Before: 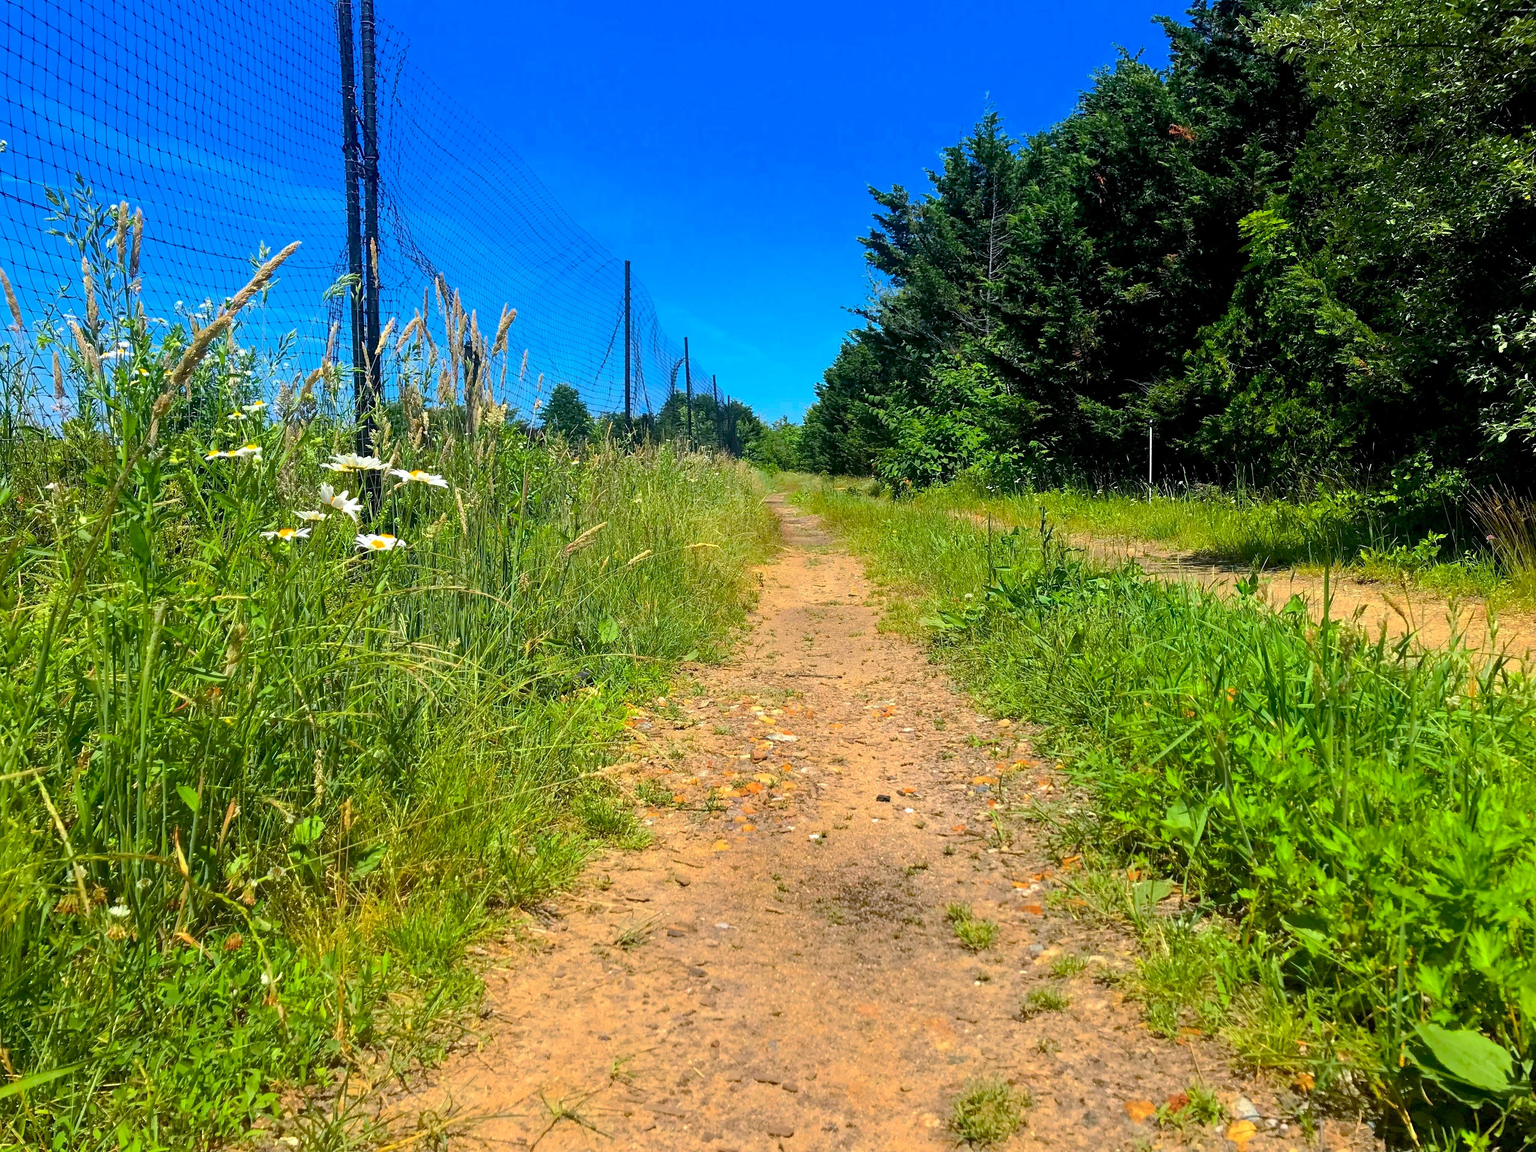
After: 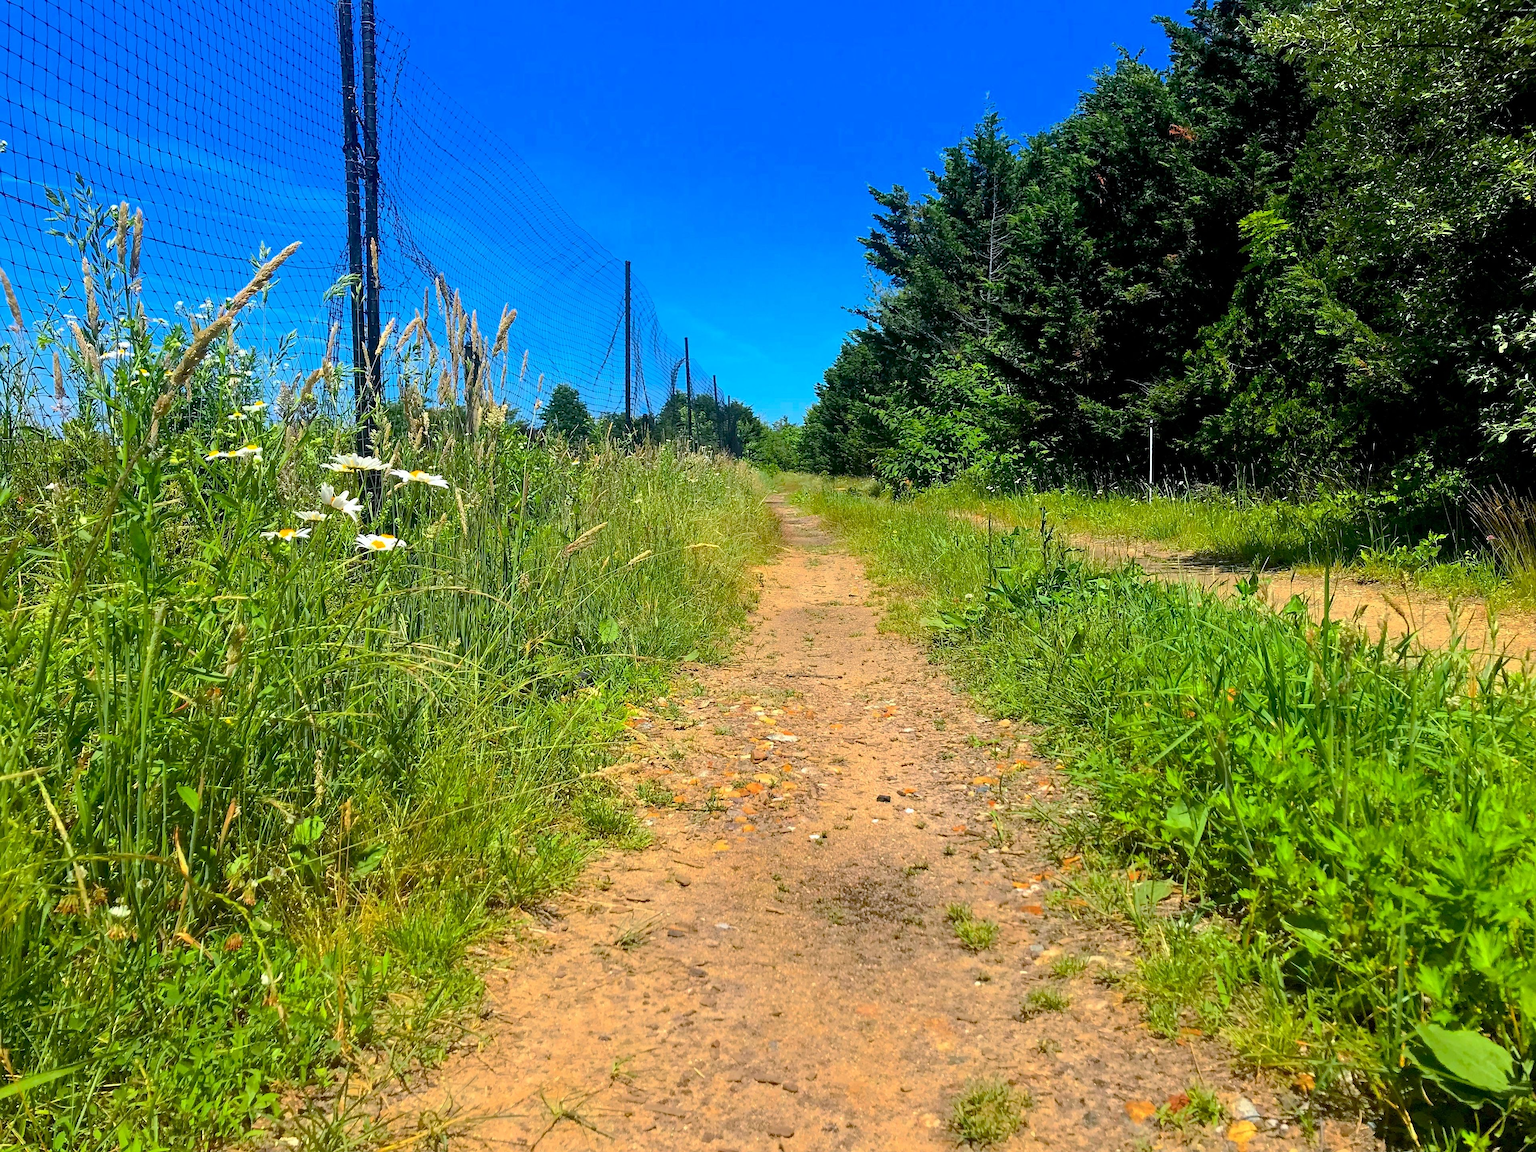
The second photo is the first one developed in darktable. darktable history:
sharpen: radius 1.235, amount 0.306, threshold 0.075
